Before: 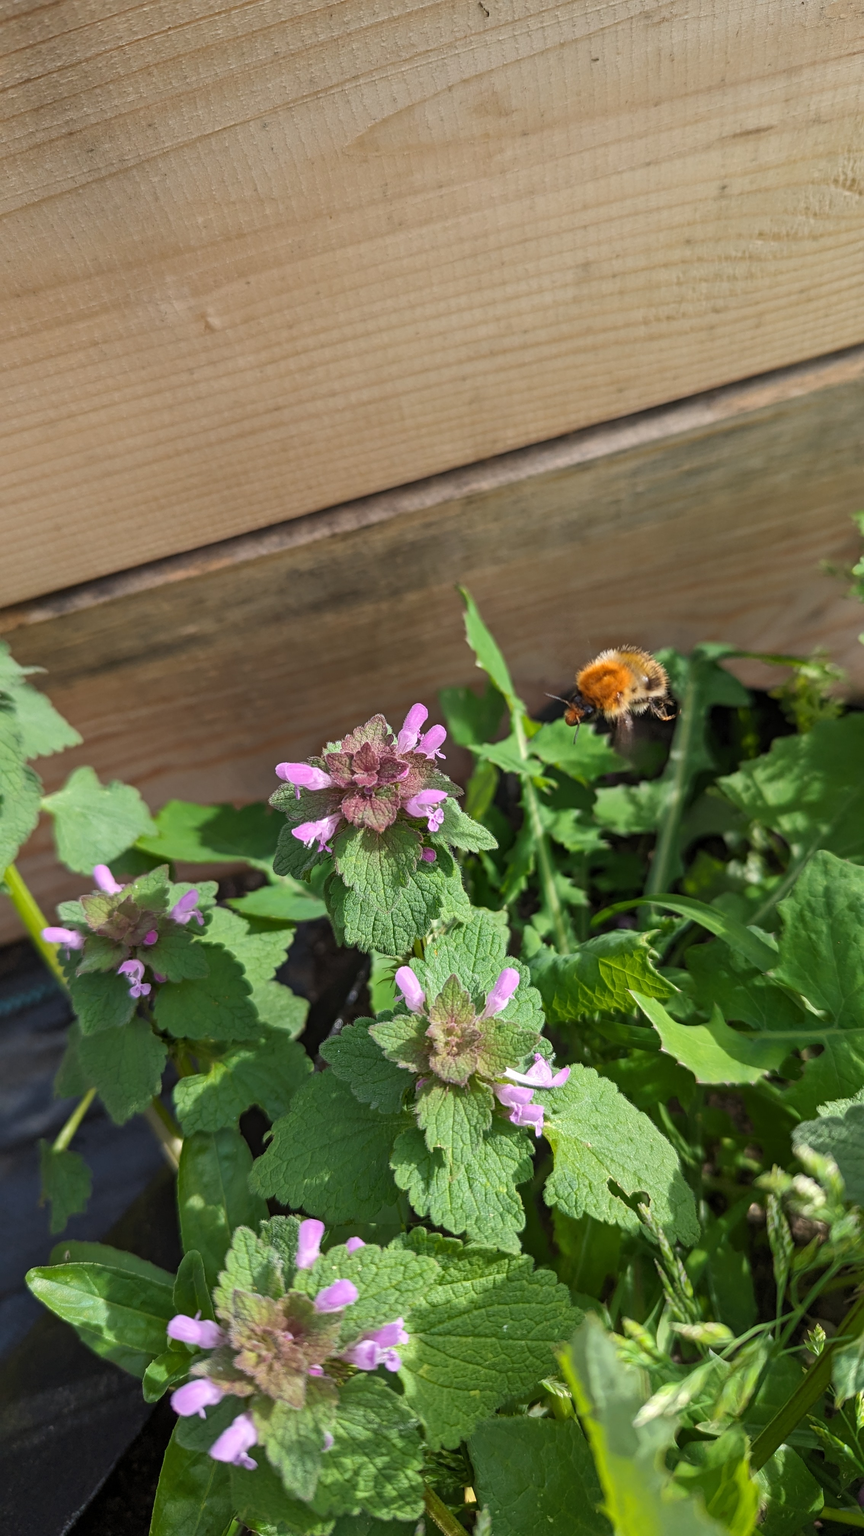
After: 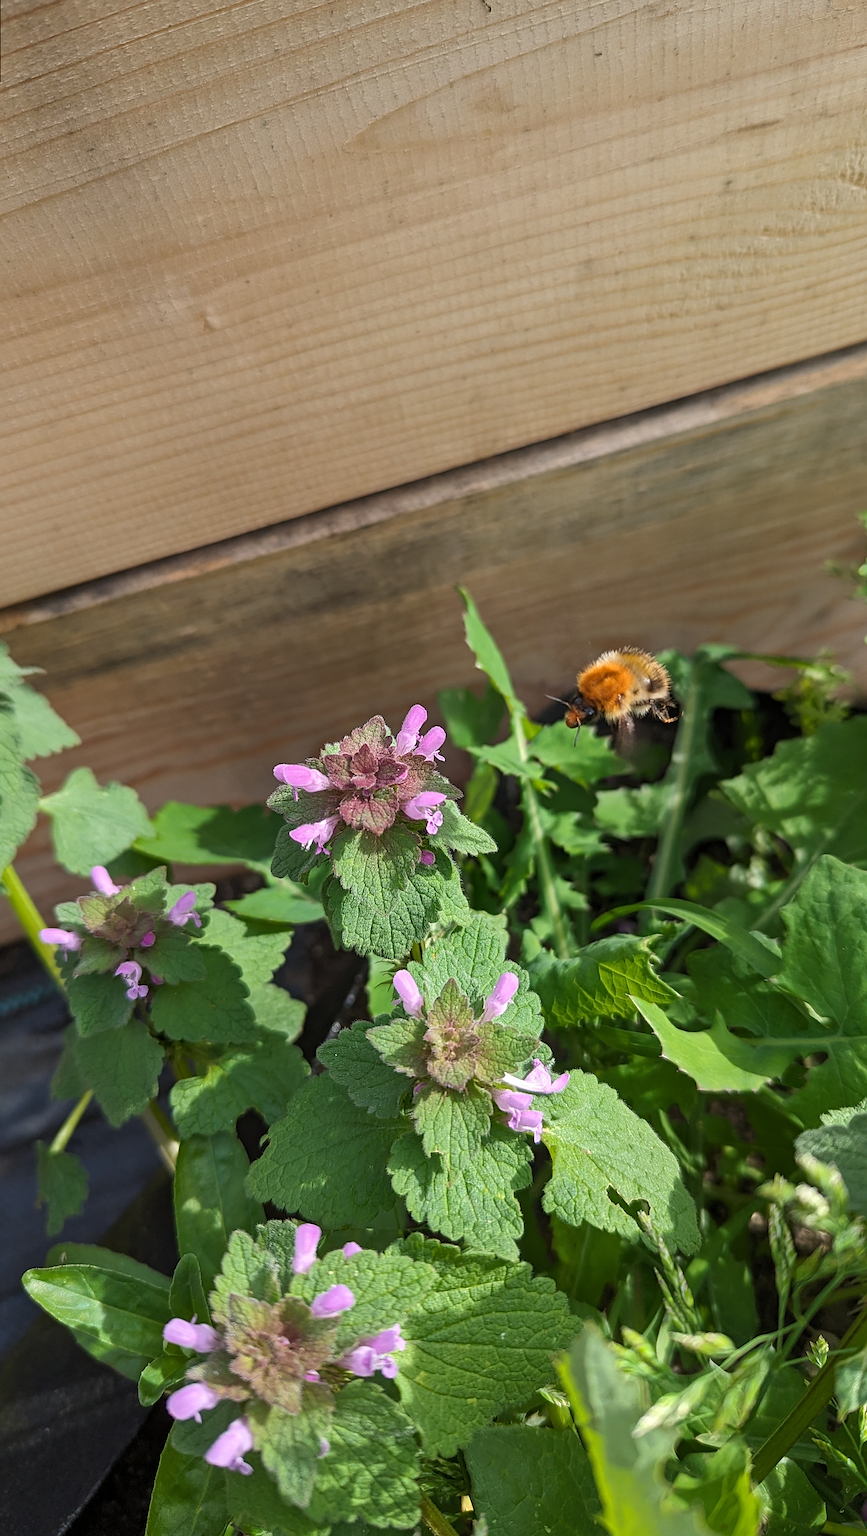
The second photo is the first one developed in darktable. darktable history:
rotate and perspective: rotation 0.192°, lens shift (horizontal) -0.015, crop left 0.005, crop right 0.996, crop top 0.006, crop bottom 0.99
sharpen: on, module defaults
